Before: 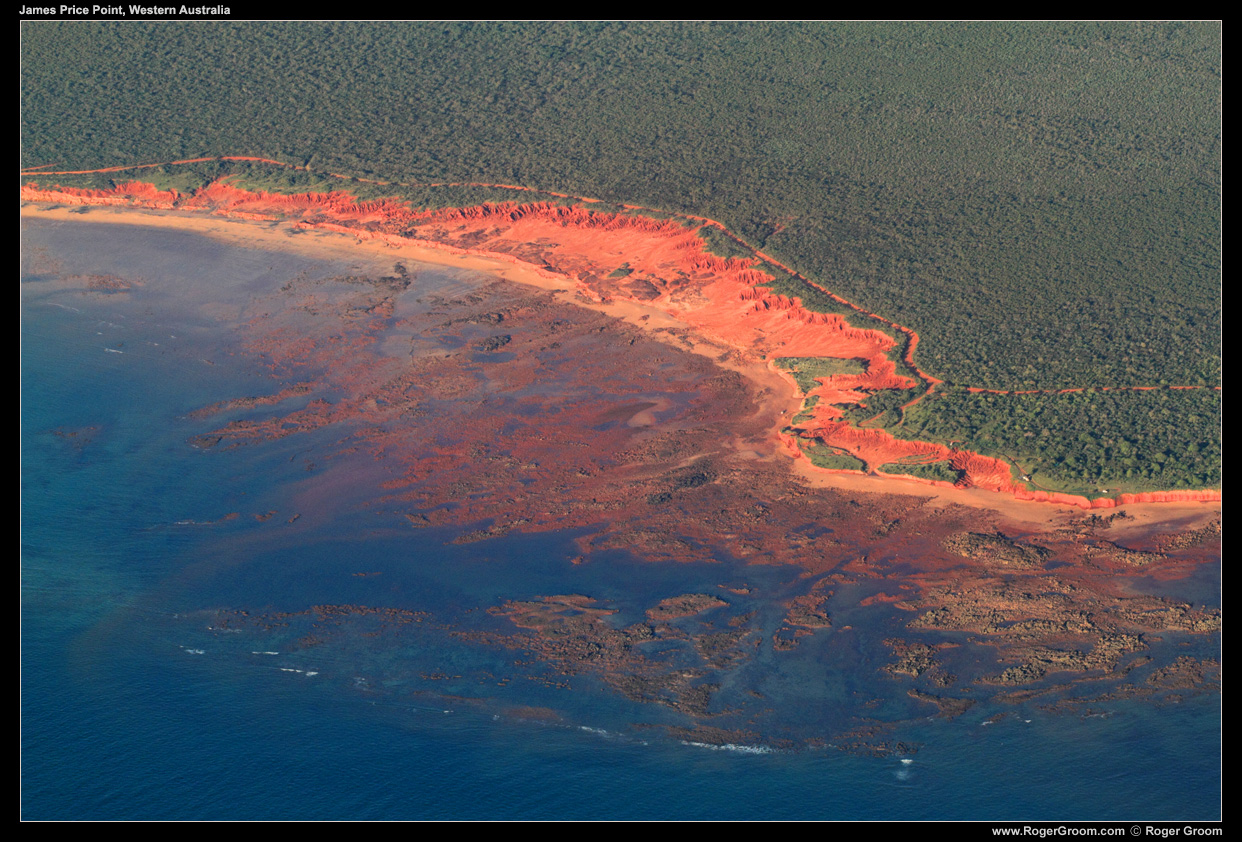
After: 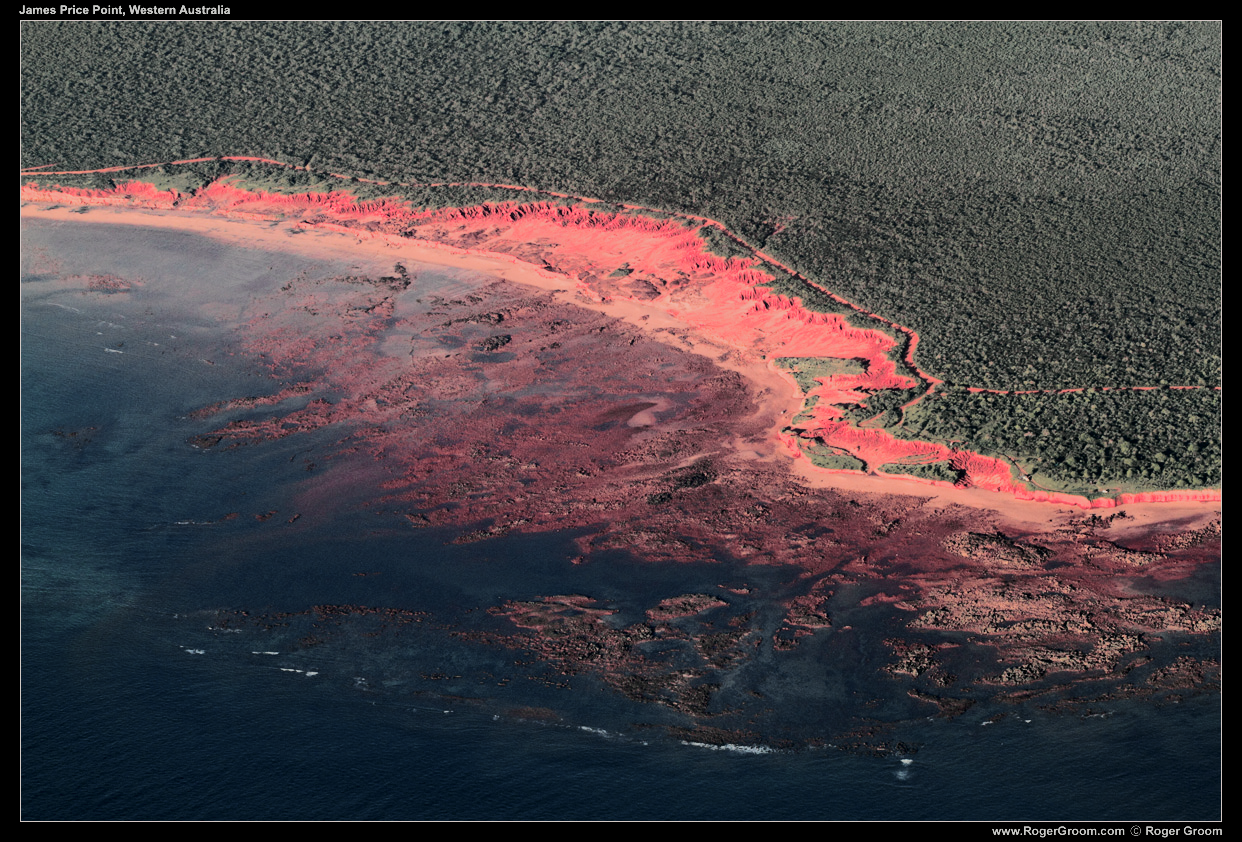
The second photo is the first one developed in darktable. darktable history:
filmic rgb: black relative exposure -5 EV, white relative exposure 4 EV, hardness 2.88, contrast 1.297, highlights saturation mix -29.69%, iterations of high-quality reconstruction 0
tone curve: curves: ch0 [(0, 0) (0.058, 0.022) (0.265, 0.208) (0.41, 0.417) (0.485, 0.524) (0.638, 0.673) (0.845, 0.828) (0.994, 0.964)]; ch1 [(0, 0) (0.136, 0.146) (0.317, 0.34) (0.382, 0.408) (0.469, 0.482) (0.498, 0.497) (0.557, 0.573) (0.644, 0.643) (0.725, 0.765) (1, 1)]; ch2 [(0, 0) (0.352, 0.403) (0.45, 0.469) (0.502, 0.504) (0.54, 0.524) (0.592, 0.566) (0.638, 0.599) (1, 1)], color space Lab, independent channels, preserve colors none
